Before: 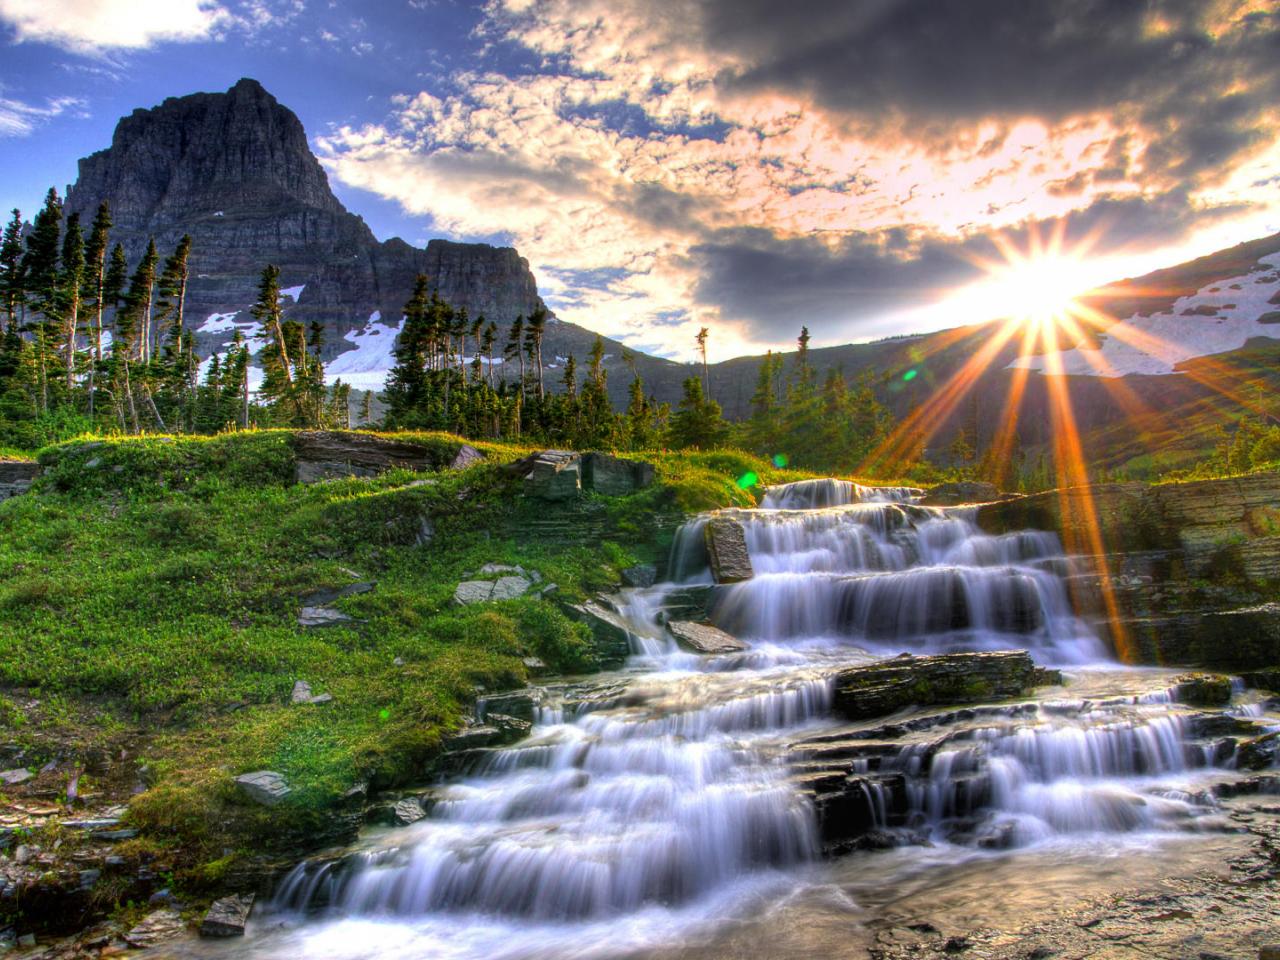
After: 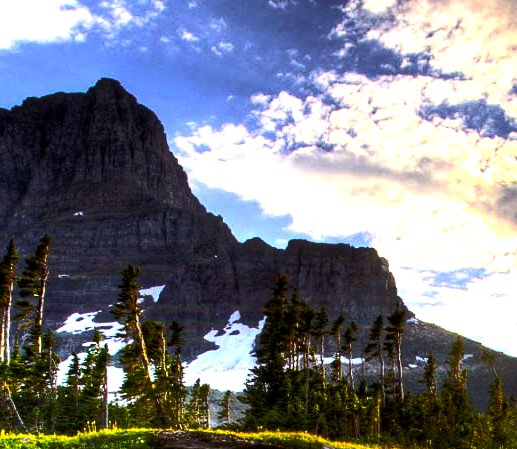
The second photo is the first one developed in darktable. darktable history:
tone equalizer: -8 EV -0.448 EV, -7 EV -0.381 EV, -6 EV -0.334 EV, -5 EV -0.232 EV, -3 EV 0.248 EV, -2 EV 0.358 EV, -1 EV 0.377 EV, +0 EV 0.435 EV
crop and rotate: left 10.986%, top 0.075%, right 48.584%, bottom 53.086%
color balance rgb: shadows lift › chroma 9.597%, shadows lift › hue 46.55°, perceptual saturation grading › global saturation 25.566%, perceptual brilliance grading › highlights 2.275%, perceptual brilliance grading › mid-tones -49.437%, perceptual brilliance grading › shadows -49.979%, global vibrance 20%
exposure: black level correction 0.001, exposure 0.498 EV, compensate highlight preservation false
